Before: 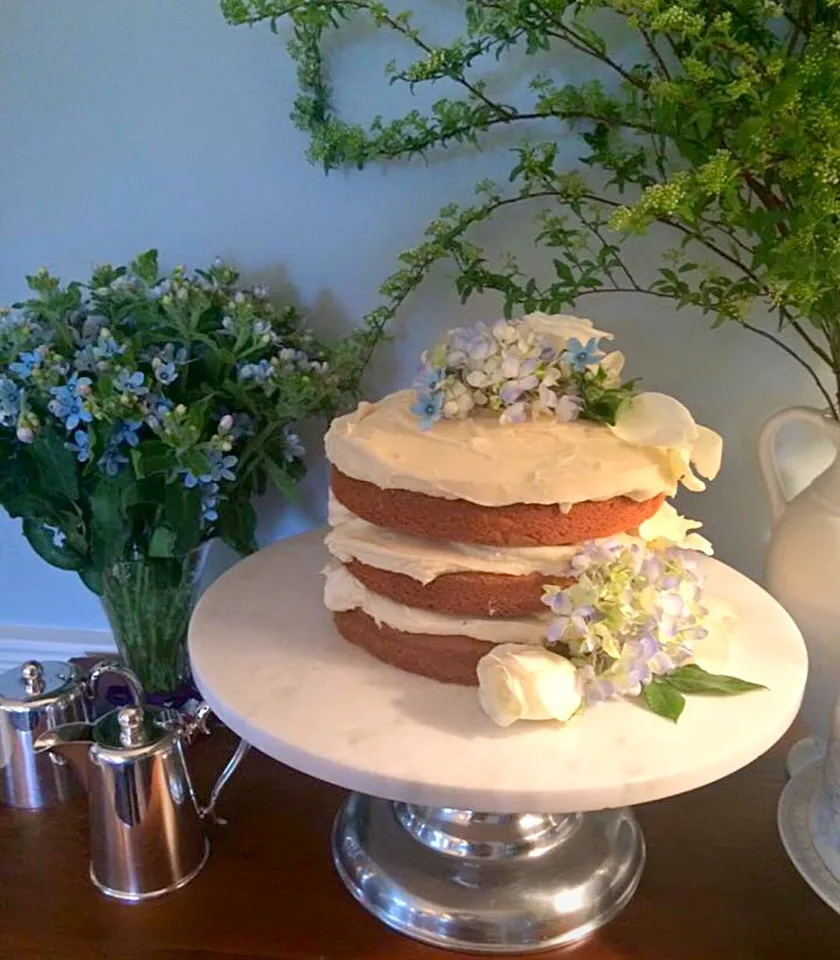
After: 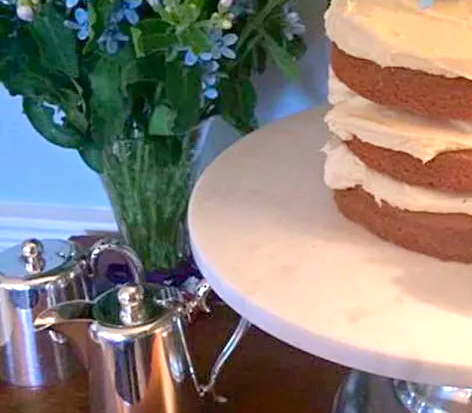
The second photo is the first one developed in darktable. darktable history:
crop: top 44.042%, right 43.727%, bottom 12.857%
exposure: black level correction 0.001, exposure 0.499 EV, compensate exposure bias true, compensate highlight preservation false
contrast brightness saturation: contrast 0.029, brightness 0.065, saturation 0.124
